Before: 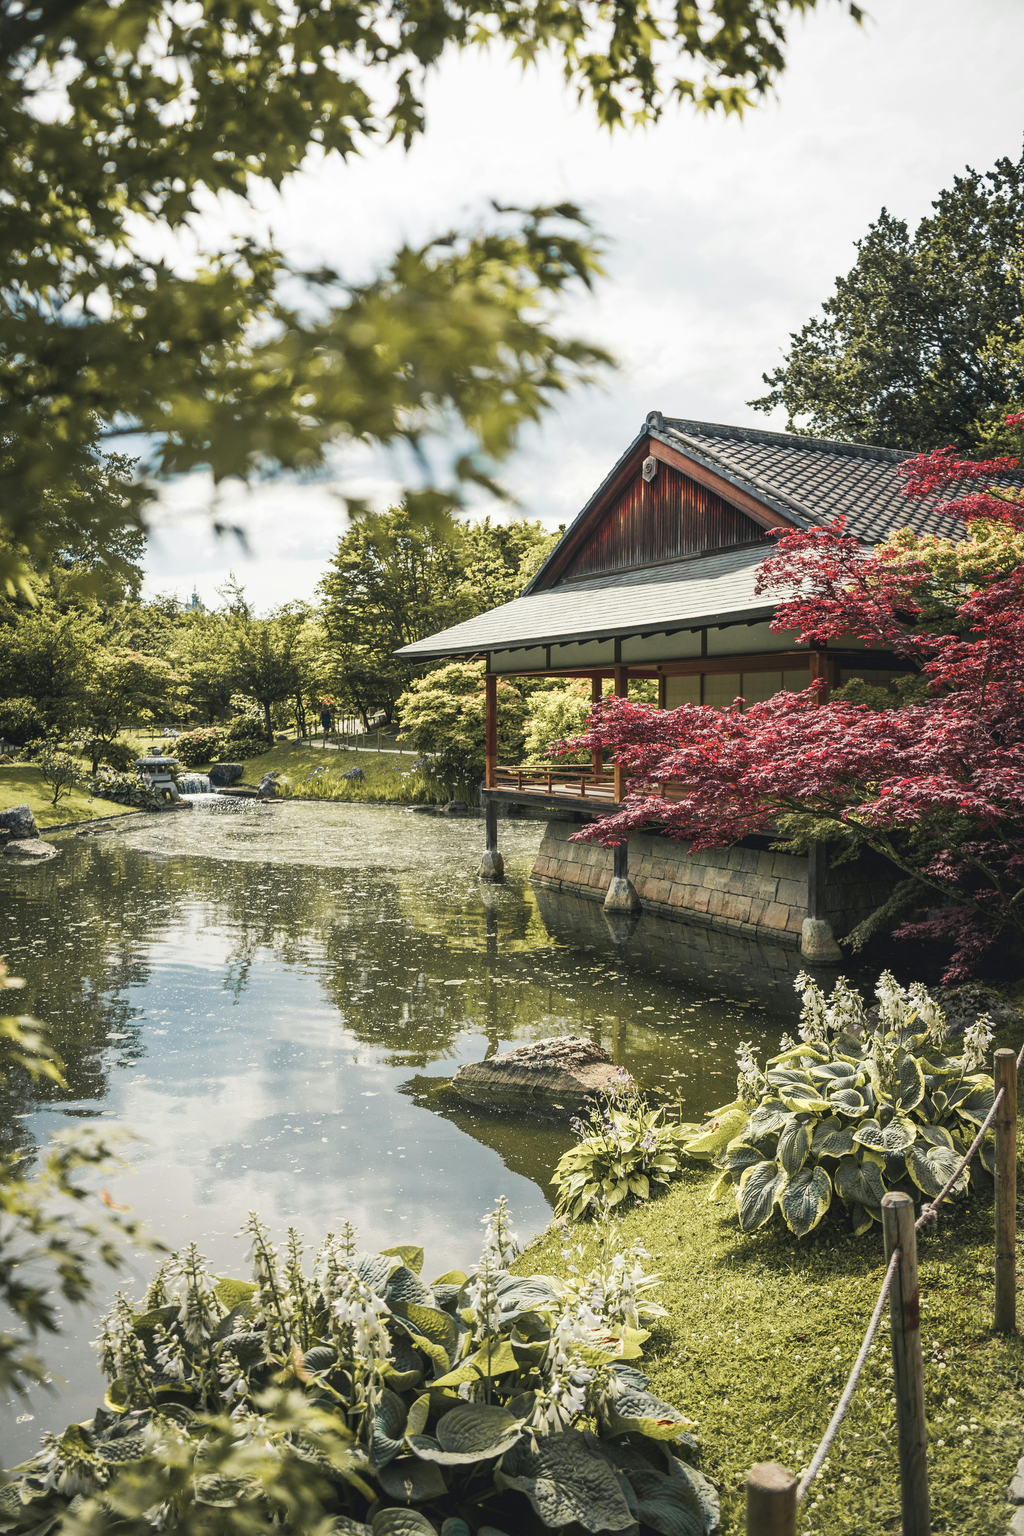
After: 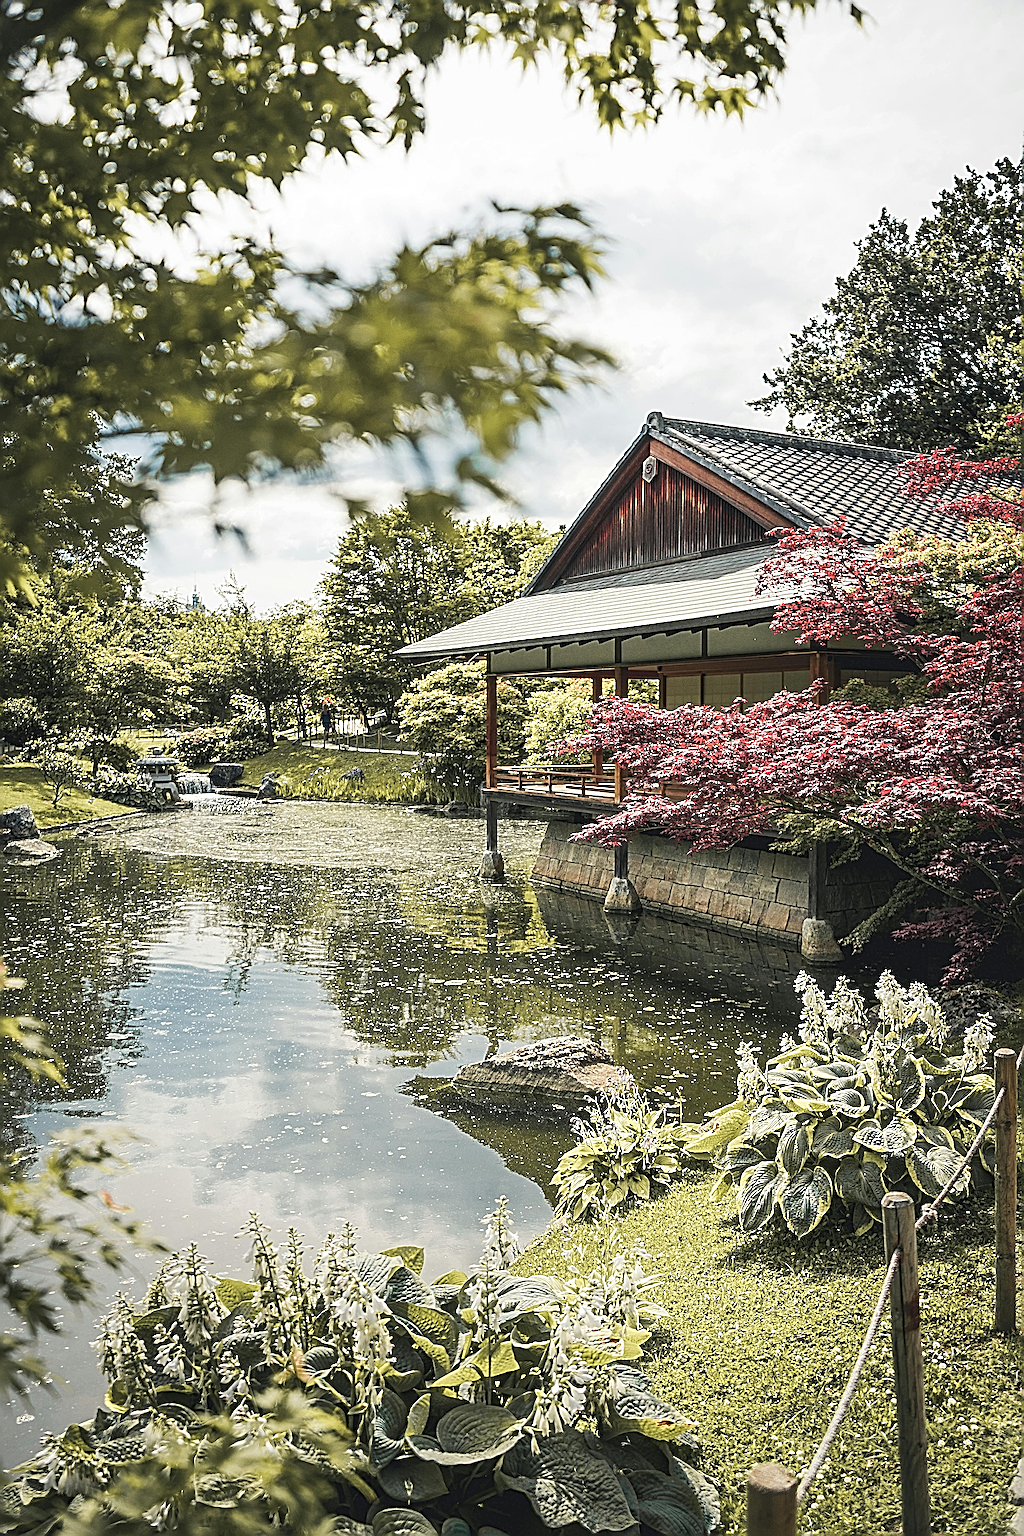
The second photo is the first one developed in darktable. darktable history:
tone equalizer: edges refinement/feathering 500, mask exposure compensation -1.57 EV, preserve details guided filter
sharpen: radius 6.297, amount 1.817, threshold 0.179
